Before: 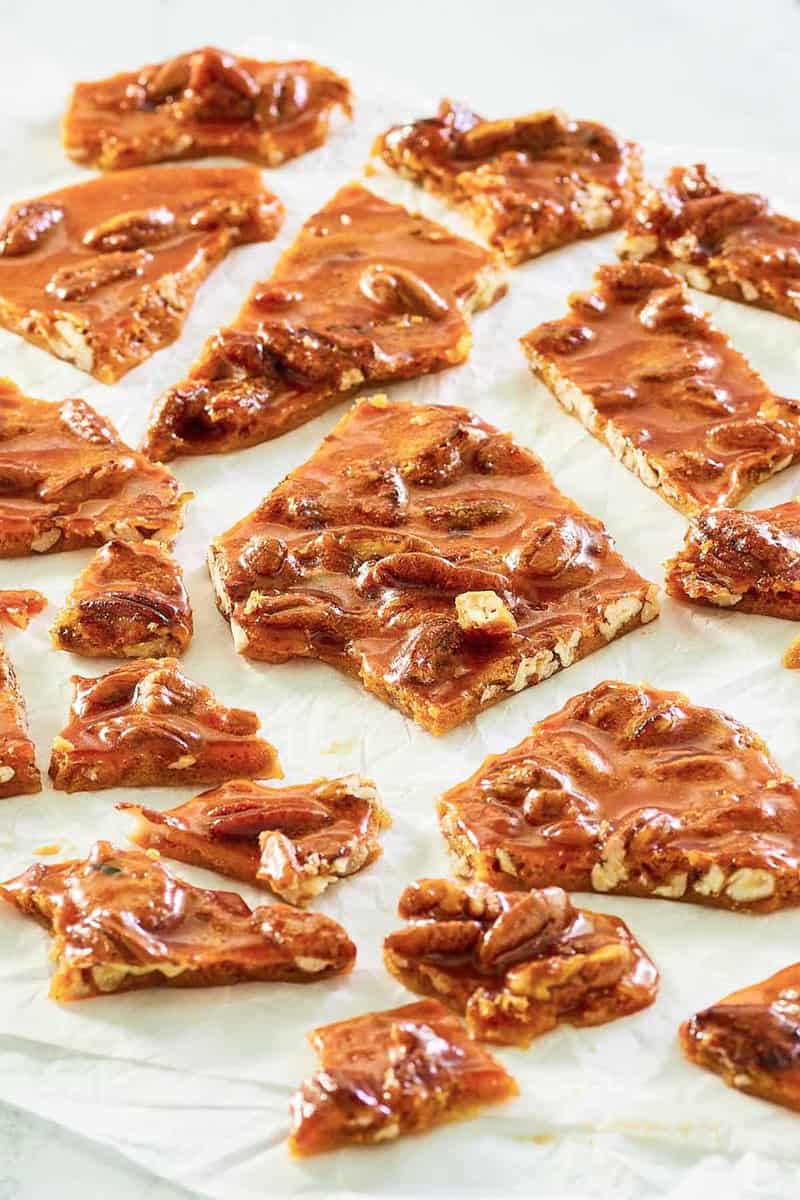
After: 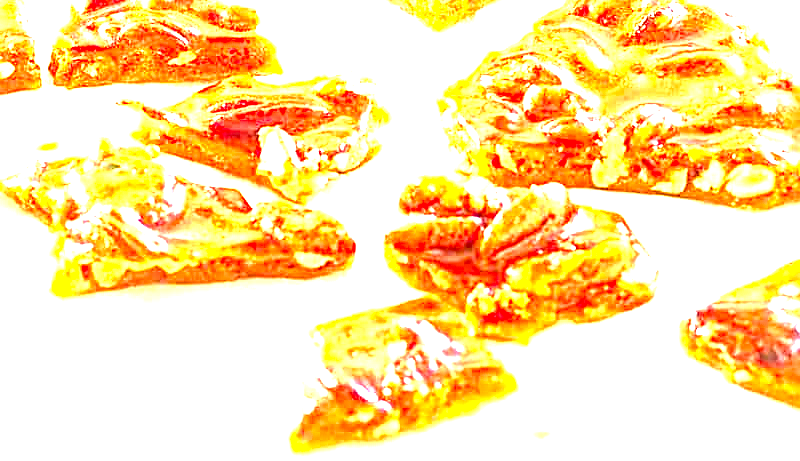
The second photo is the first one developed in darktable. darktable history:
crop and rotate: top 58.694%, bottom 2.86%
local contrast: detail 110%
contrast brightness saturation: contrast -0.18, saturation 0.186
exposure: black level correction 0.001, exposure 1.999 EV, compensate exposure bias true, compensate highlight preservation false
color zones: curves: ch1 [(0, 0.513) (0.143, 0.524) (0.286, 0.511) (0.429, 0.506) (0.571, 0.503) (0.714, 0.503) (0.857, 0.508) (1, 0.513)]
tone equalizer: -8 EV -1.08 EV, -7 EV -1.01 EV, -6 EV -0.83 EV, -5 EV -0.585 EV, -3 EV 0.607 EV, -2 EV 0.864 EV, -1 EV 1.01 EV, +0 EV 1.08 EV, smoothing diameter 24.95%, edges refinement/feathering 7.25, preserve details guided filter
sharpen: radius 2.612, amount 0.693
